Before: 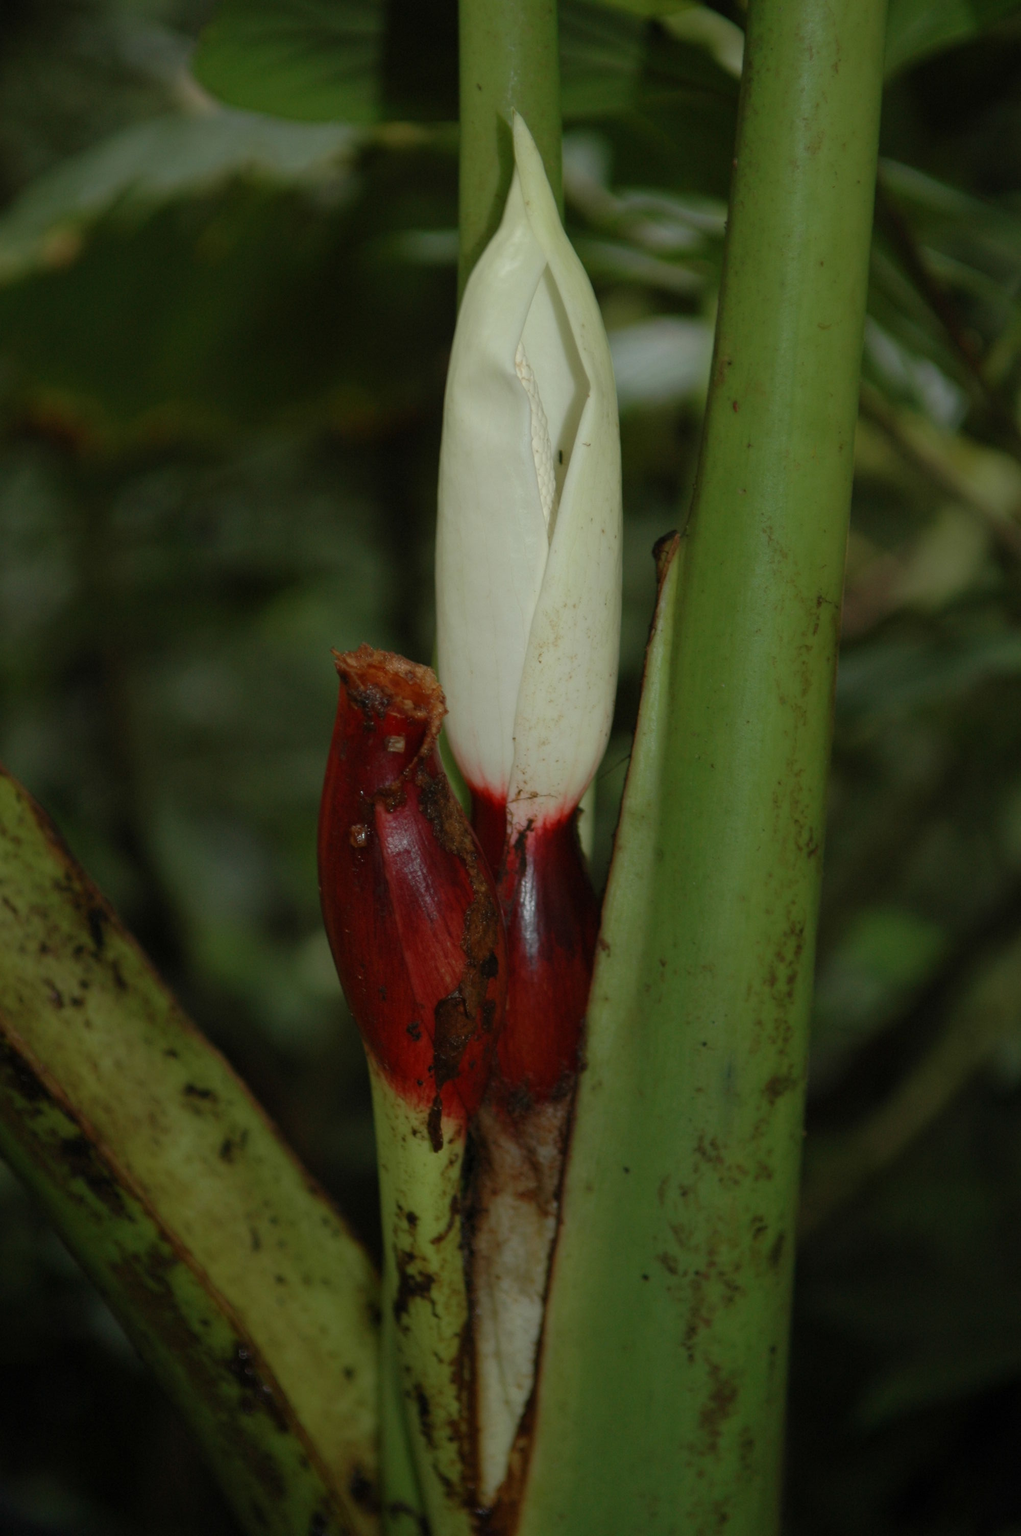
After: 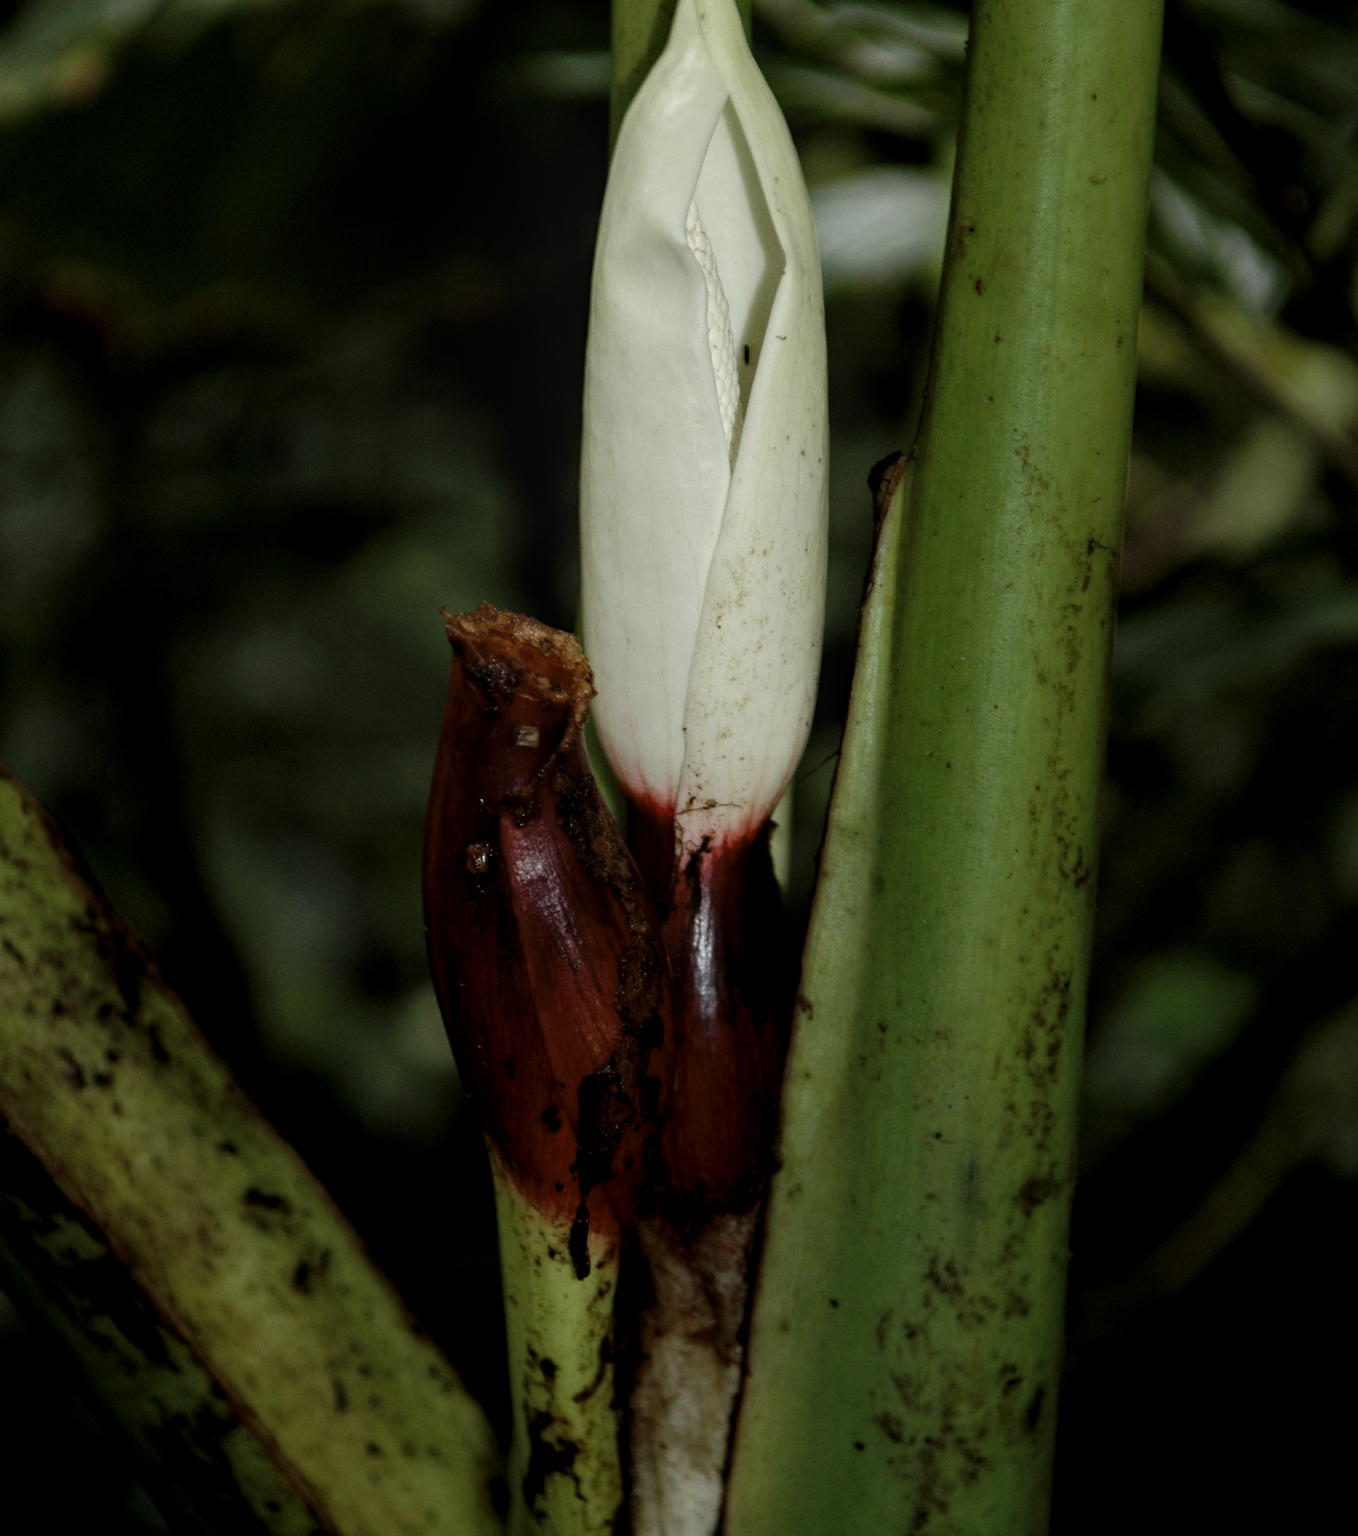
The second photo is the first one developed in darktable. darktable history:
levels: levels [0, 0.618, 1]
base curve: curves: ch0 [(0, 0) (0.008, 0.007) (0.022, 0.029) (0.048, 0.089) (0.092, 0.197) (0.191, 0.399) (0.275, 0.534) (0.357, 0.65) (0.477, 0.78) (0.542, 0.833) (0.799, 0.973) (1, 1)], preserve colors none
local contrast: on, module defaults
crop and rotate: top 12.491%, bottom 12.346%
exposure: exposure -0.063 EV, compensate exposure bias true, compensate highlight preservation false
